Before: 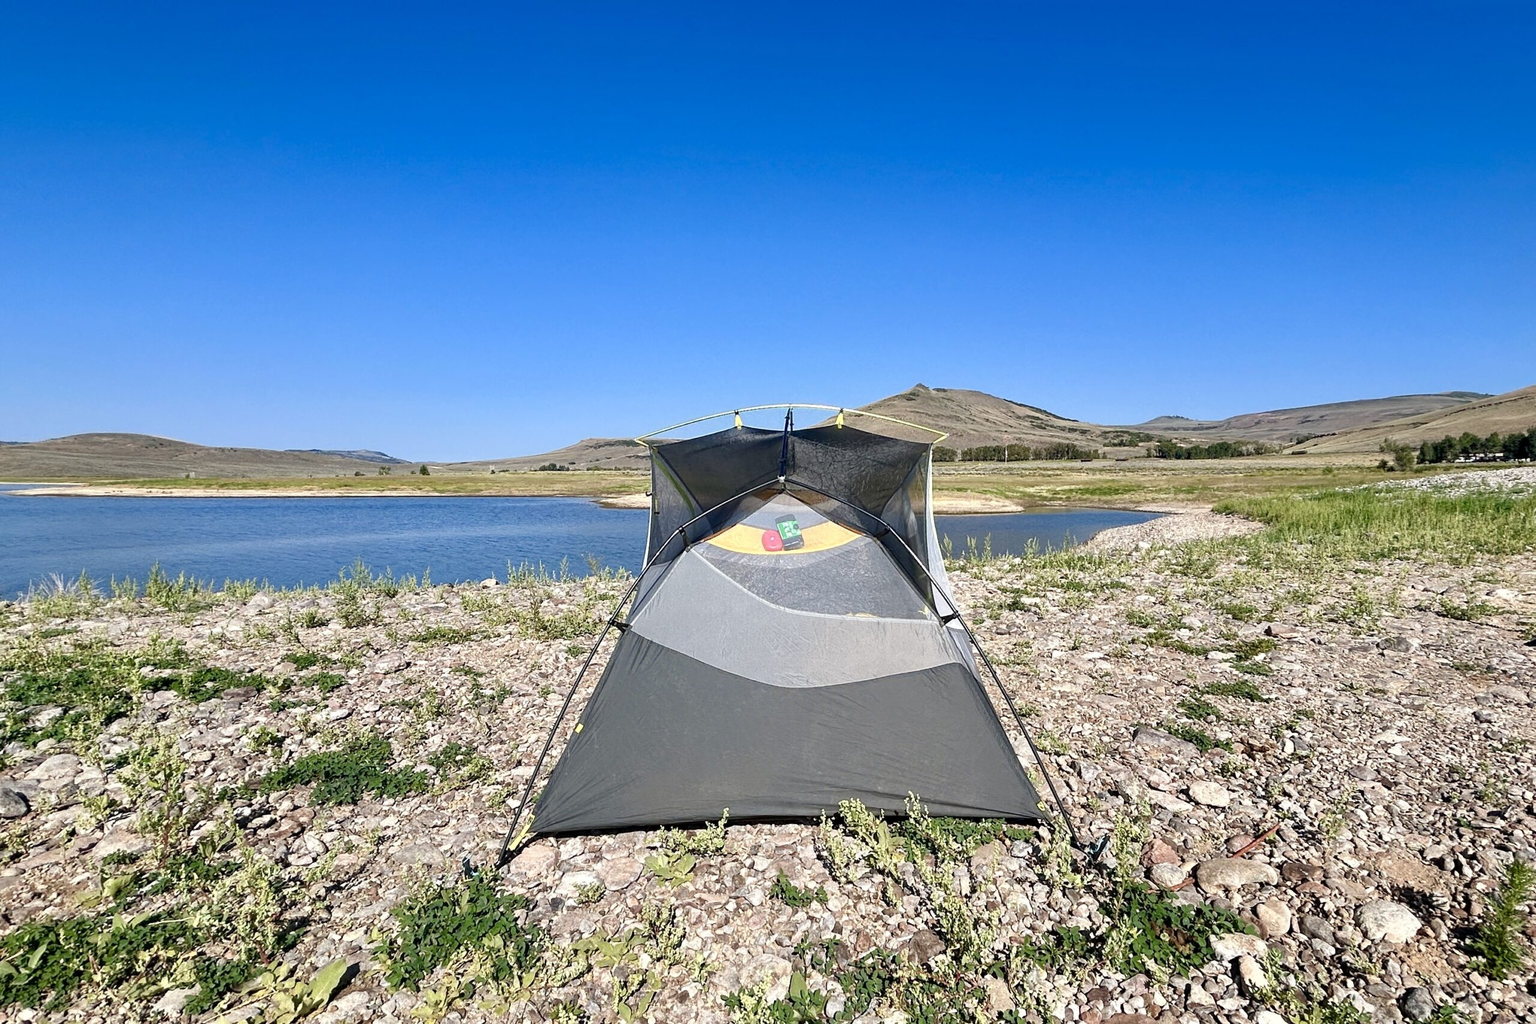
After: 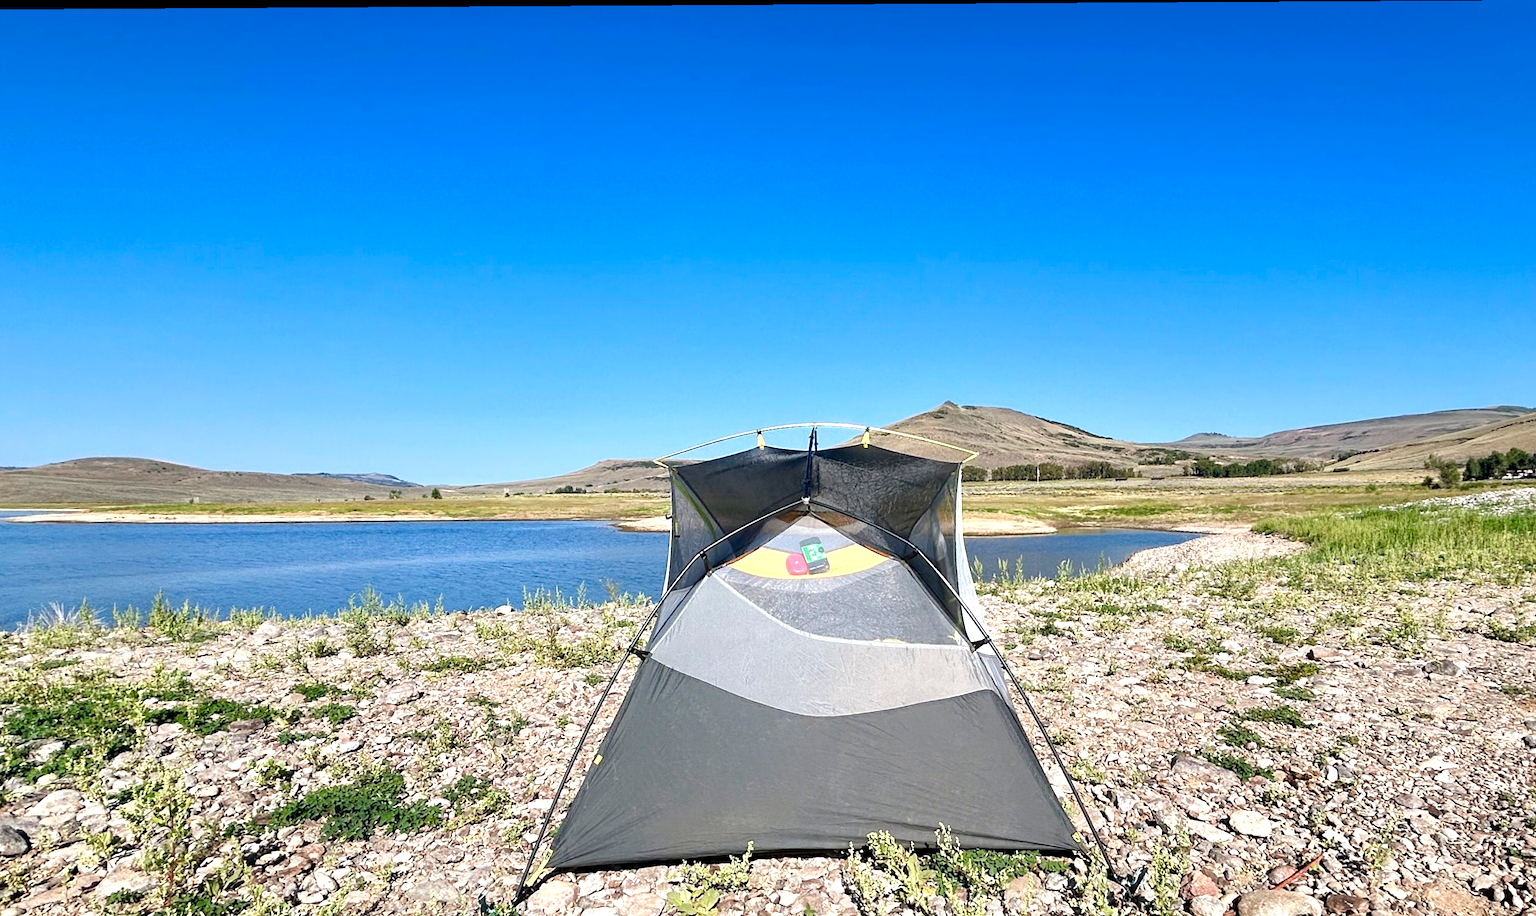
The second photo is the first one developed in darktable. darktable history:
tone equalizer: -8 EV -0.396 EV, -7 EV -0.422 EV, -6 EV -0.323 EV, -5 EV -0.24 EV, -3 EV 0.231 EV, -2 EV 0.313 EV, -1 EV 0.382 EV, +0 EV 0.409 EV
crop and rotate: angle 0.351°, left 0.361%, right 3.322%, bottom 14.212%
